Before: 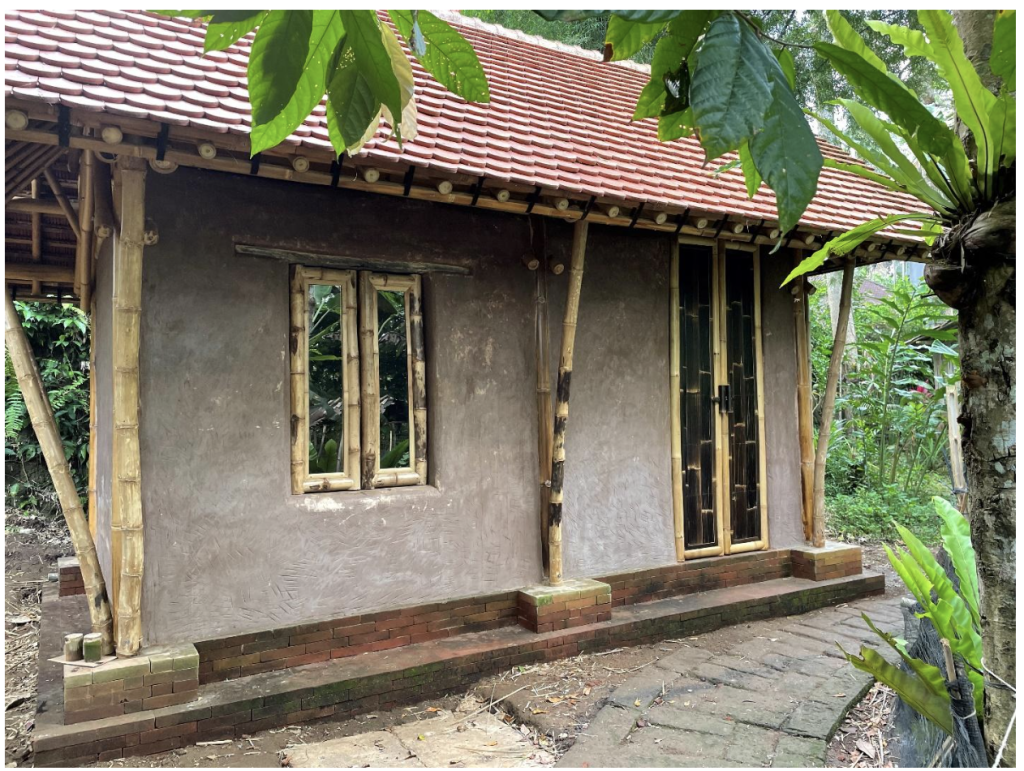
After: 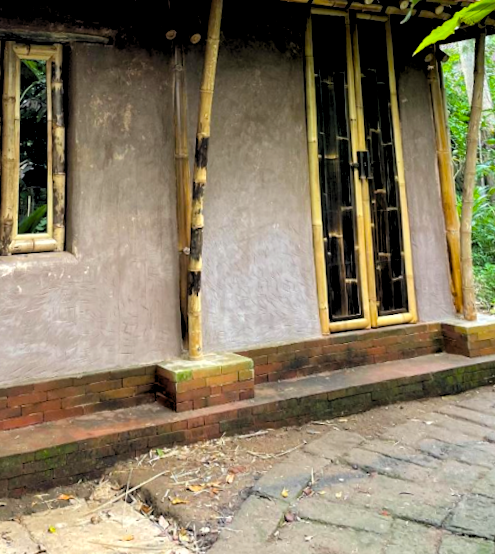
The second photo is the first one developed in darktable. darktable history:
rgb levels: levels [[0.013, 0.434, 0.89], [0, 0.5, 1], [0, 0.5, 1]]
color balance rgb: linear chroma grading › global chroma 15%, perceptual saturation grading › global saturation 30%
crop: left 35.432%, top 26.233%, right 20.145%, bottom 3.432%
rotate and perspective: rotation 0.128°, lens shift (vertical) -0.181, lens shift (horizontal) -0.044, shear 0.001, automatic cropping off
